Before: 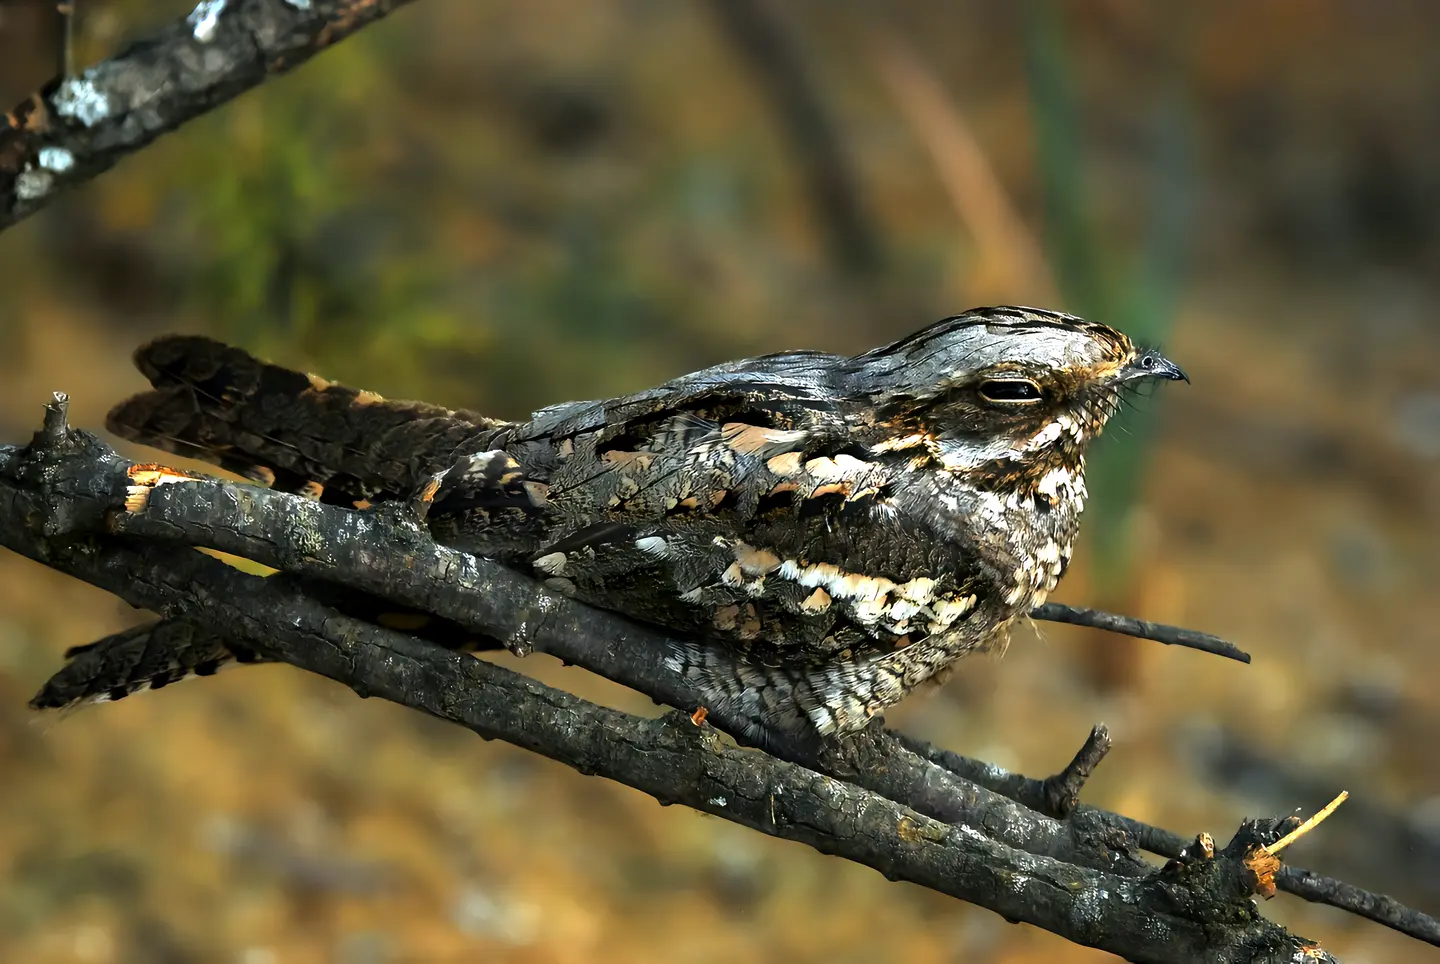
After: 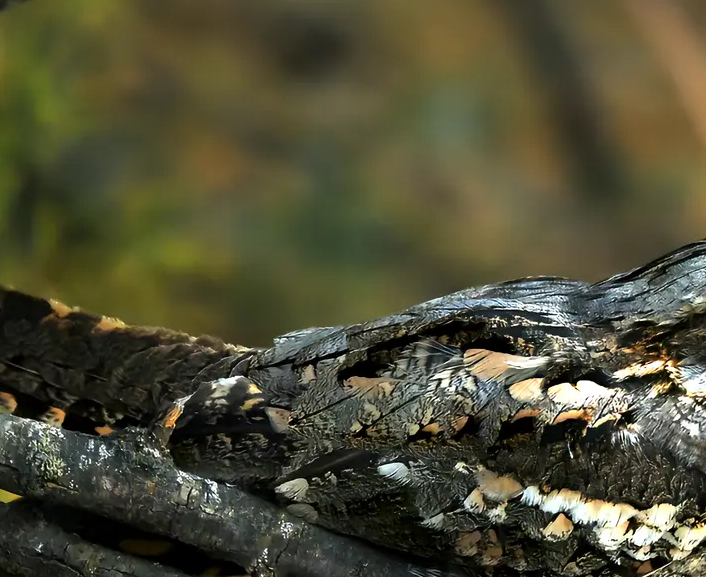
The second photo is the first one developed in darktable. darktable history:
crop: left 17.949%, top 7.774%, right 32.995%, bottom 32.353%
